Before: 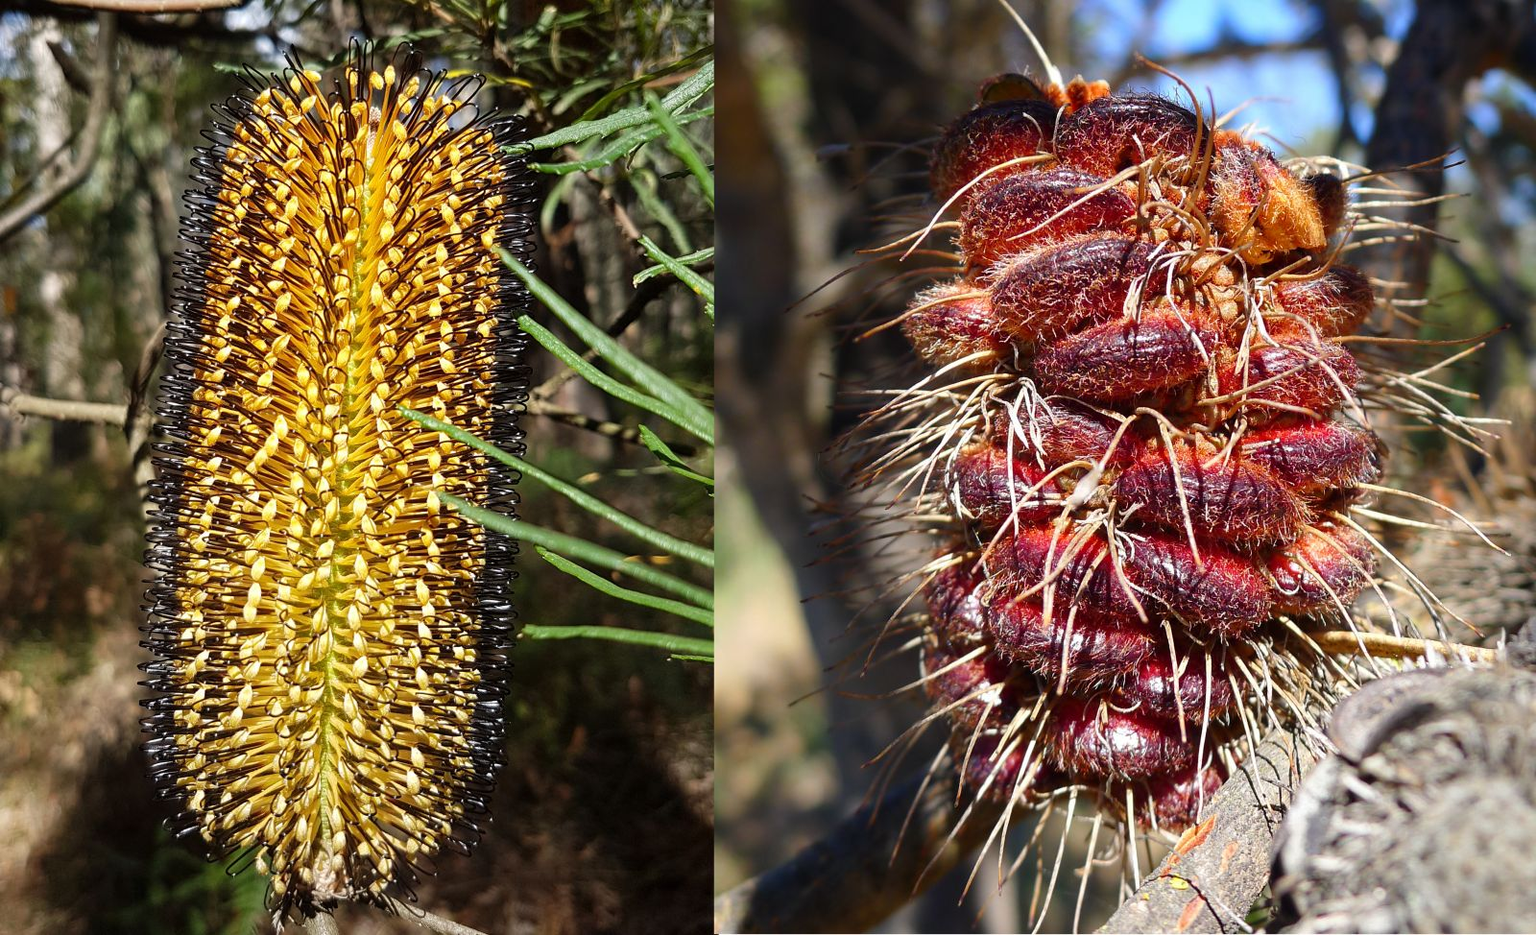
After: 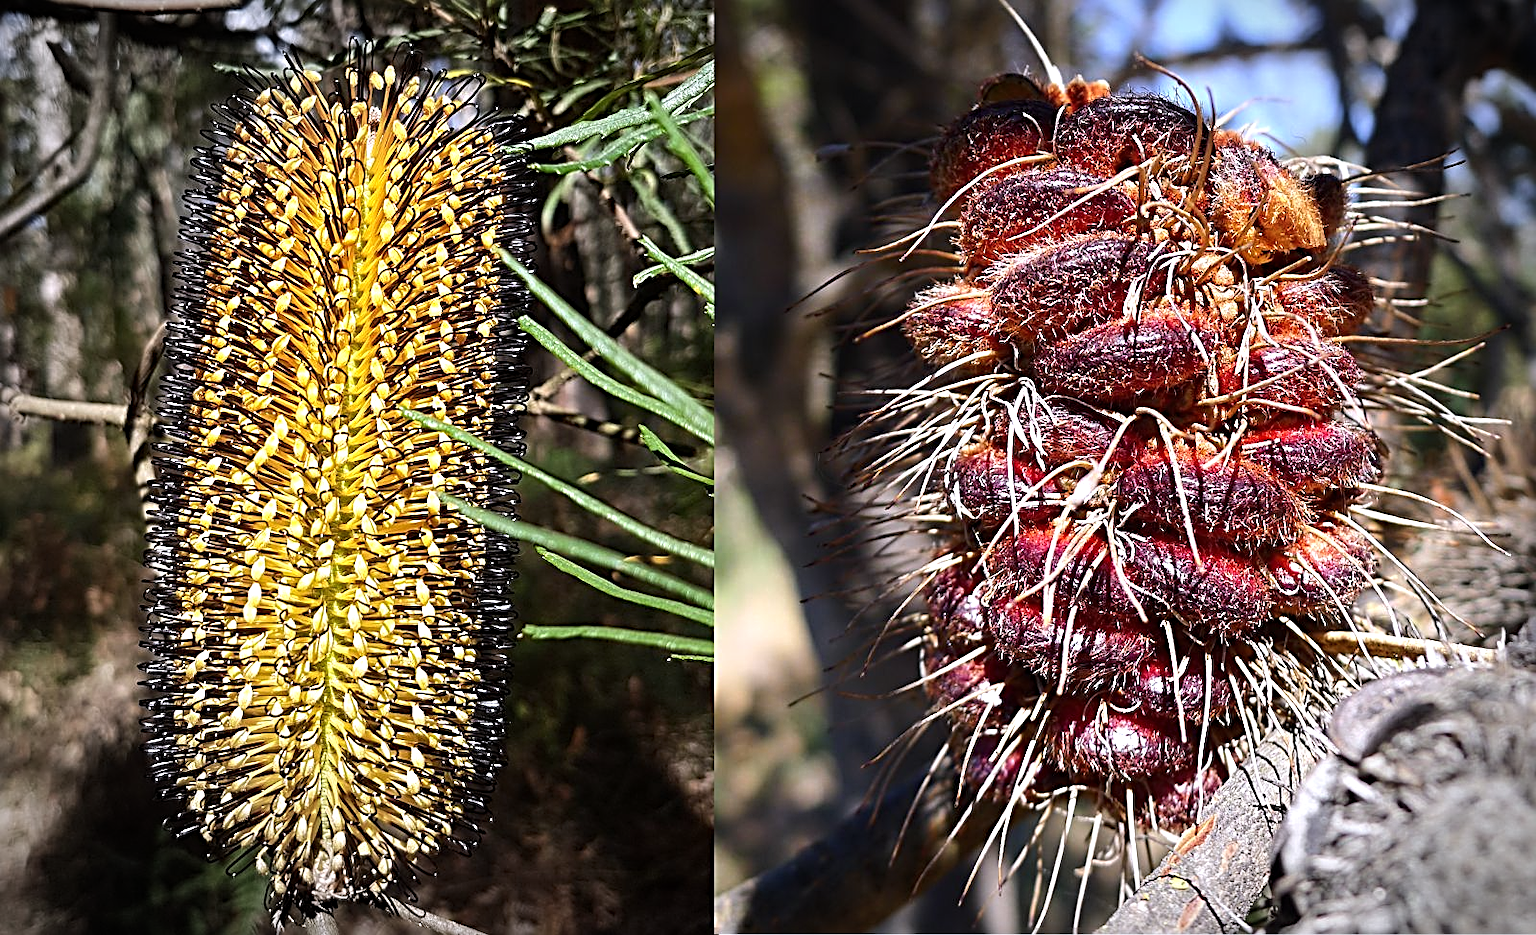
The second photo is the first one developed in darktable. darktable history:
tone equalizer: -8 EV -0.417 EV, -7 EV -0.389 EV, -6 EV -0.333 EV, -5 EV -0.222 EV, -3 EV 0.222 EV, -2 EV 0.333 EV, -1 EV 0.389 EV, +0 EV 0.417 EV, edges refinement/feathering 500, mask exposure compensation -1.57 EV, preserve details no
vignetting: automatic ratio true
white balance: red 1.004, blue 1.096
sharpen: radius 3.025, amount 0.757
